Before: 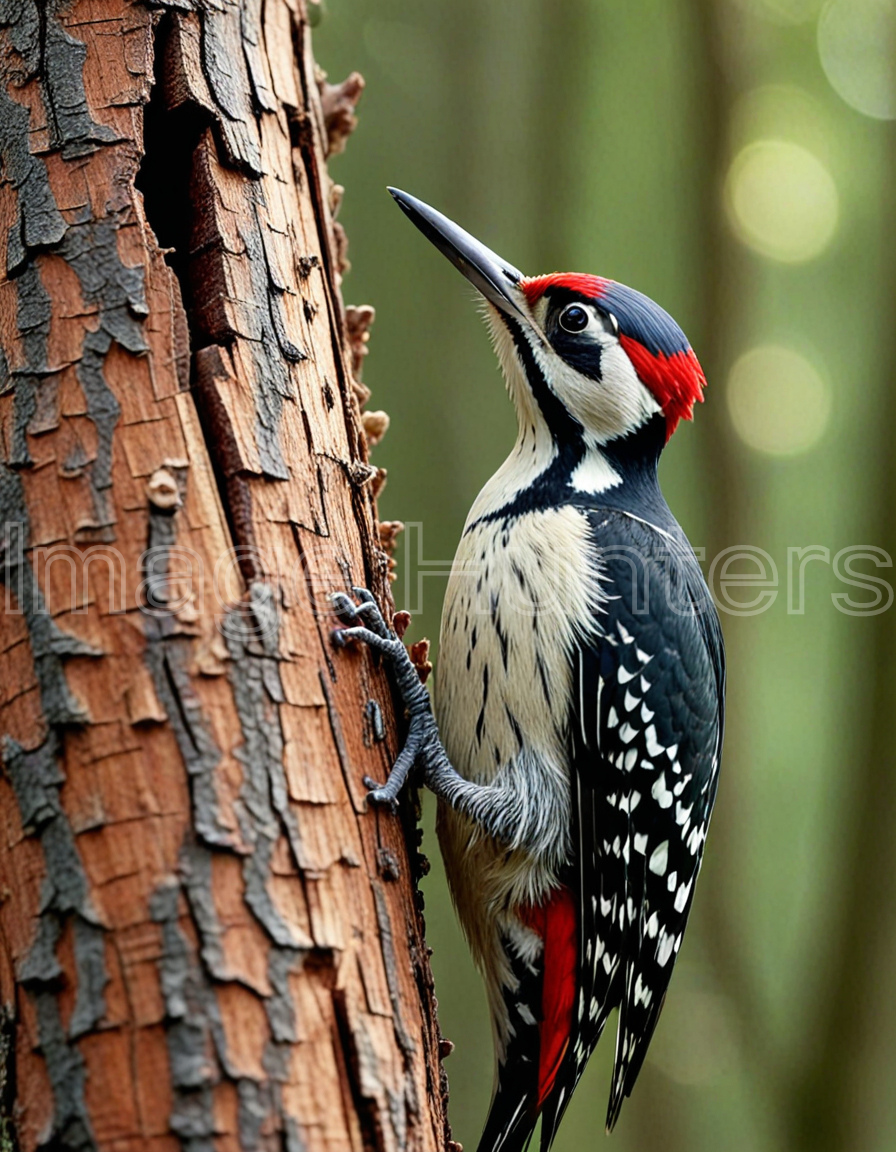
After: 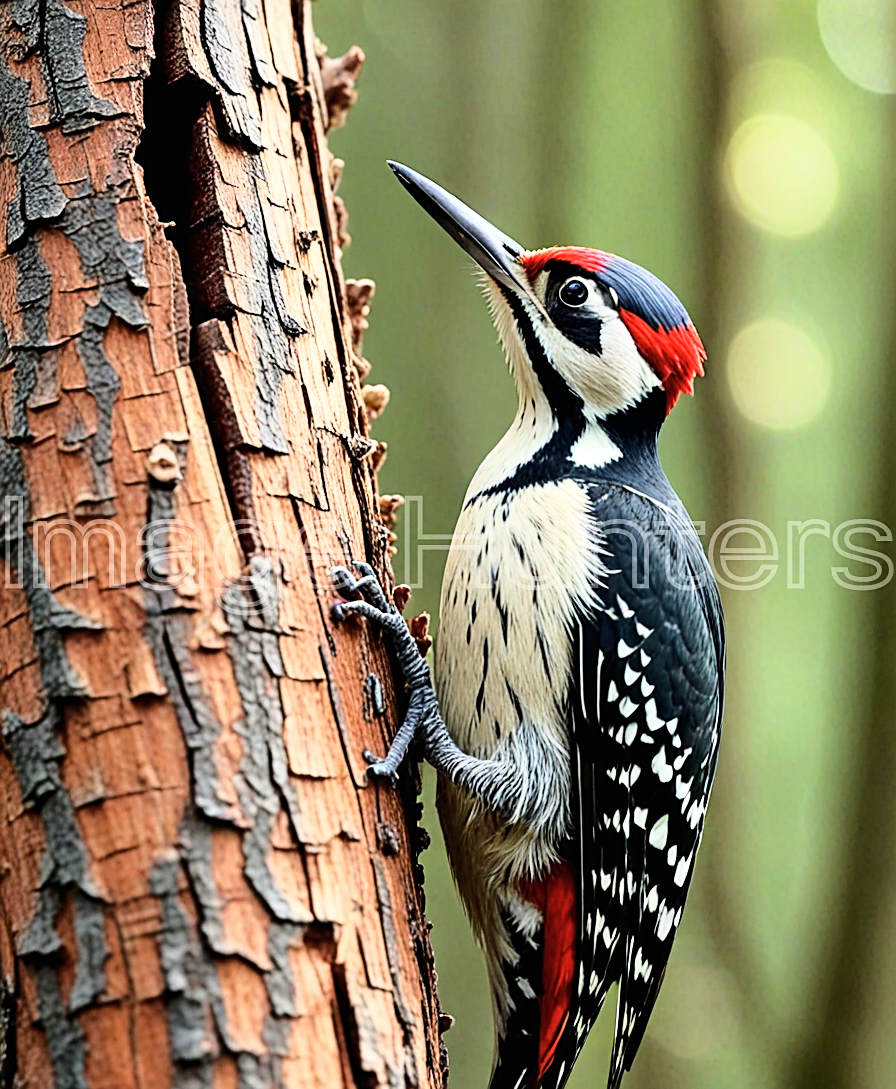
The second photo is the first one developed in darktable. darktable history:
sharpen: on, module defaults
crop and rotate: top 2.269%, bottom 3.118%
base curve: curves: ch0 [(0, 0) (0.028, 0.03) (0.121, 0.232) (0.46, 0.748) (0.859, 0.968) (1, 1)]
contrast brightness saturation: saturation -0.058
